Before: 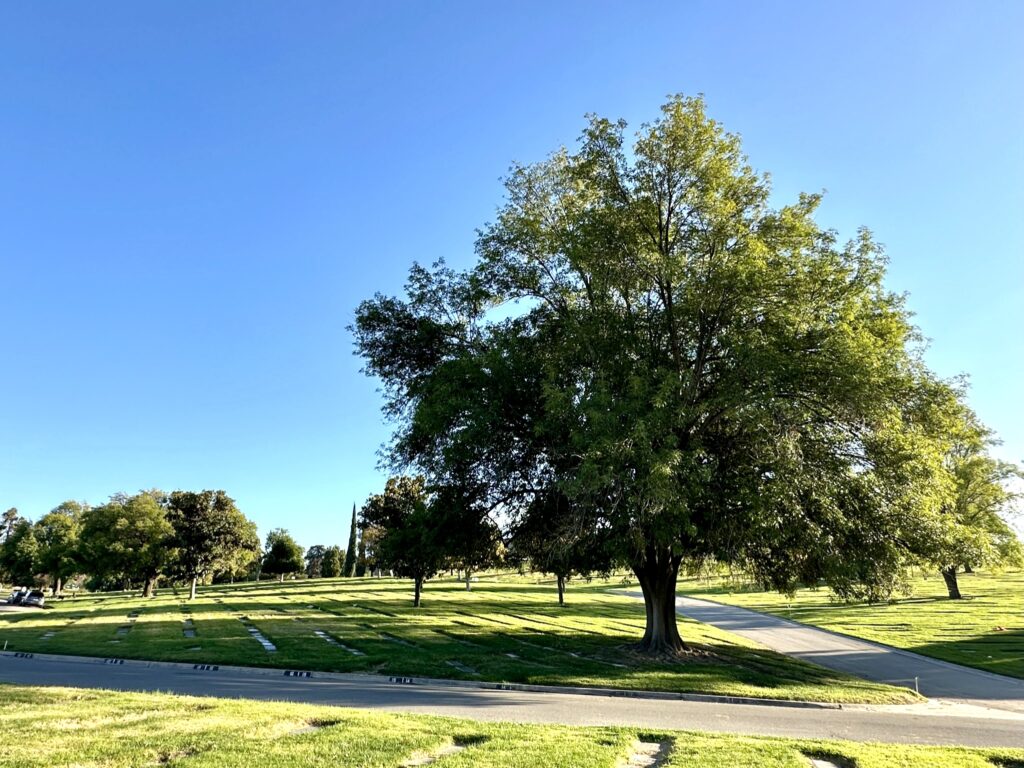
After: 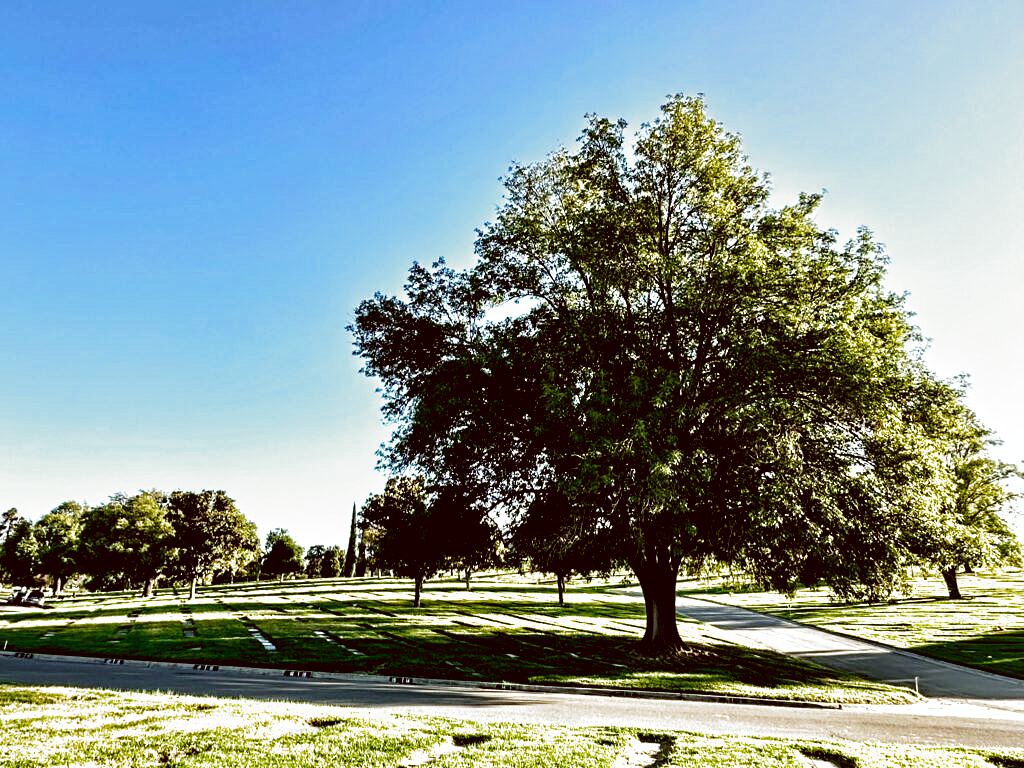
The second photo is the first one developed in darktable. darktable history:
color correction: highlights a* -0.482, highlights b* 0.161, shadows a* 4.66, shadows b* 20.72
contrast equalizer: octaves 7, y [[0.506, 0.531, 0.562, 0.606, 0.638, 0.669], [0.5 ×6], [0.5 ×6], [0 ×6], [0 ×6]]
filmic rgb: black relative exposure -8.2 EV, white relative exposure 2.2 EV, threshold 3 EV, hardness 7.11, latitude 75%, contrast 1.325, highlights saturation mix -2%, shadows ↔ highlights balance 30%, preserve chrominance no, color science v5 (2021), contrast in shadows safe, contrast in highlights safe, enable highlight reconstruction true
